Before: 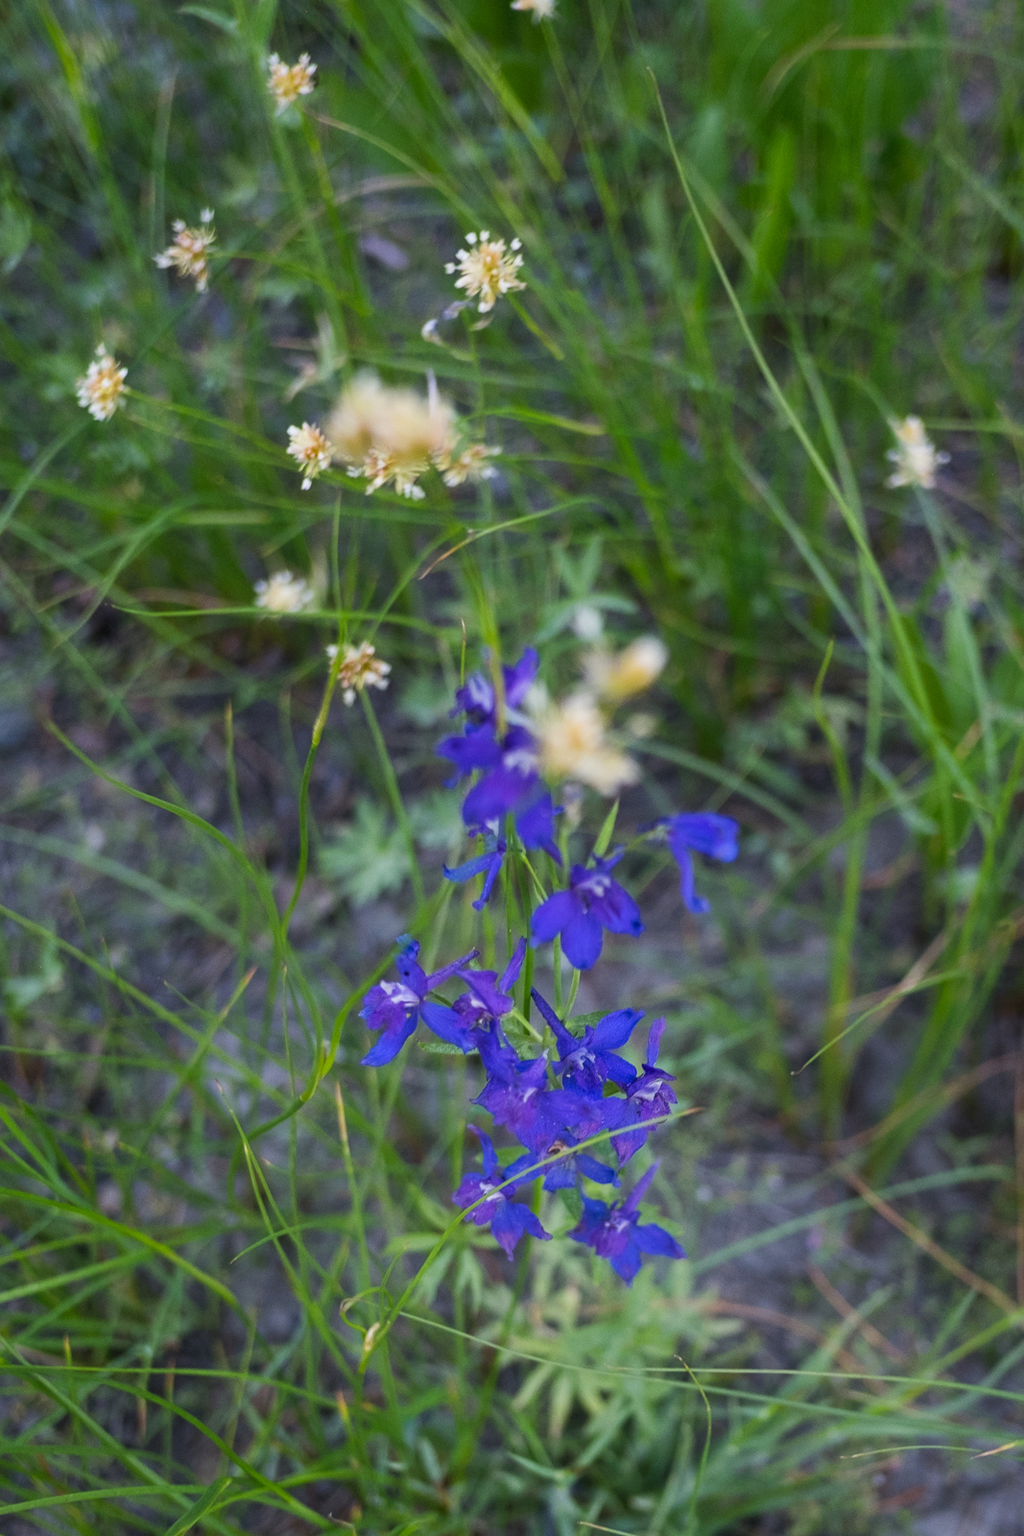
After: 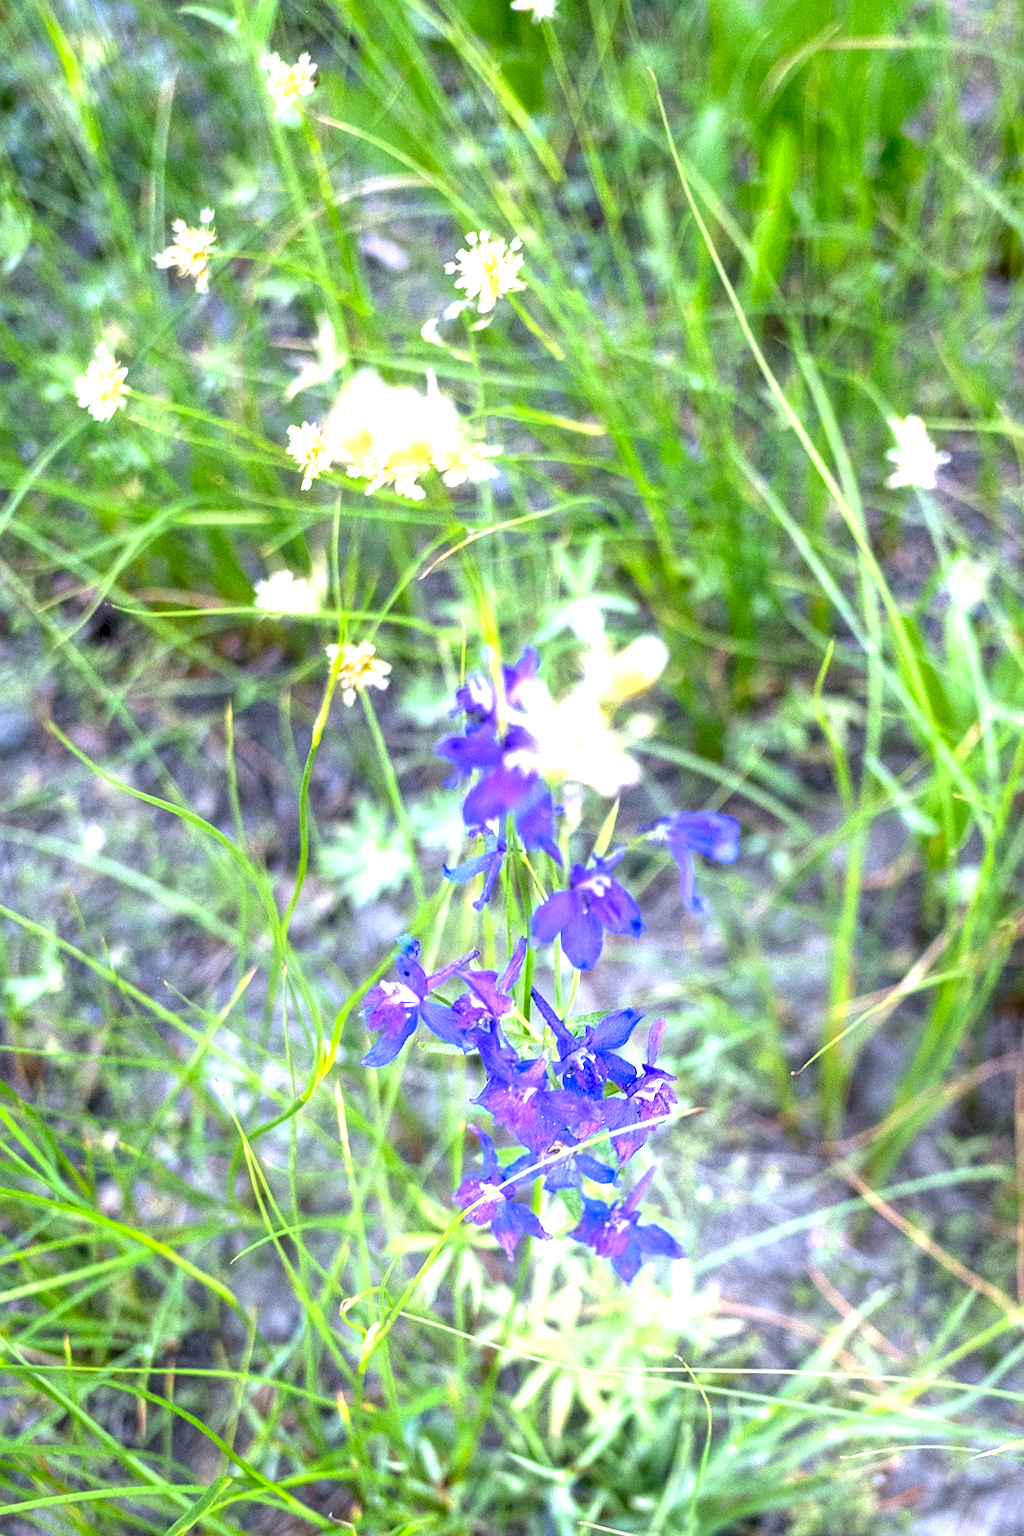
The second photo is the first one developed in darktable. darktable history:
sharpen: amount 0.2
local contrast: on, module defaults
exposure: black level correction 0.005, exposure 2.084 EV, compensate highlight preservation false
